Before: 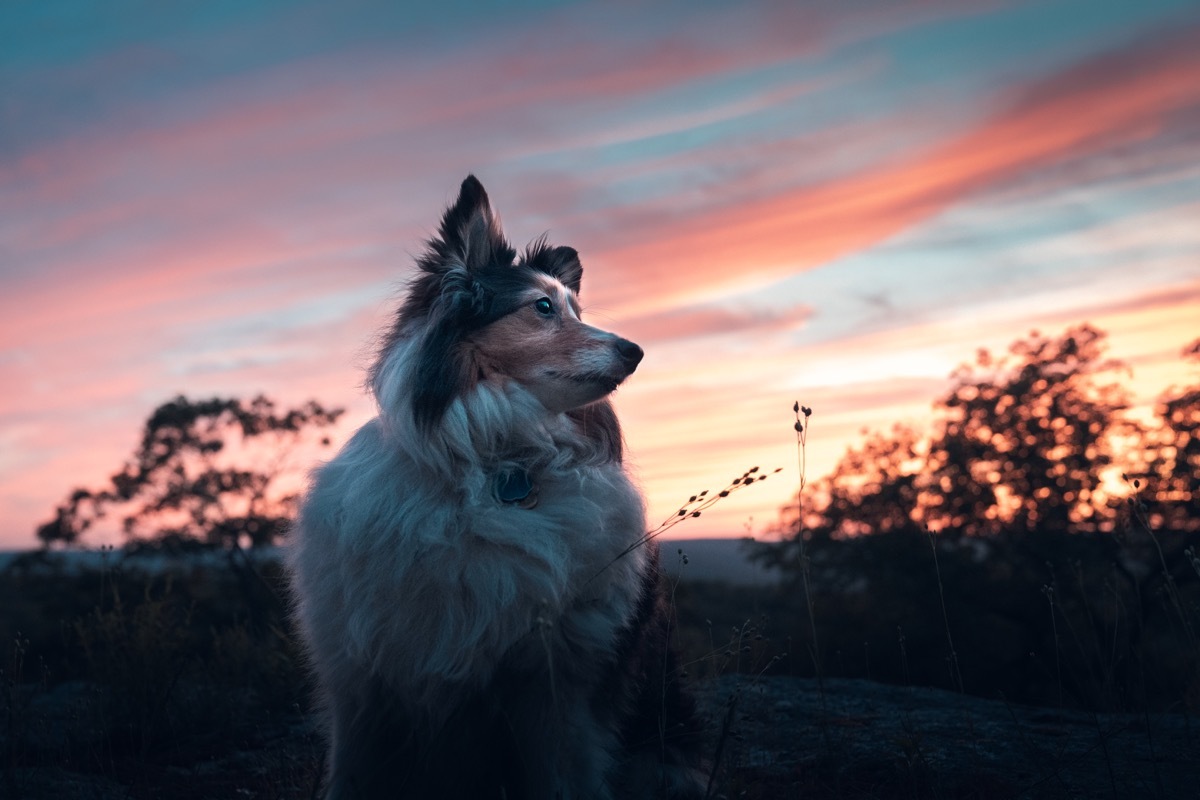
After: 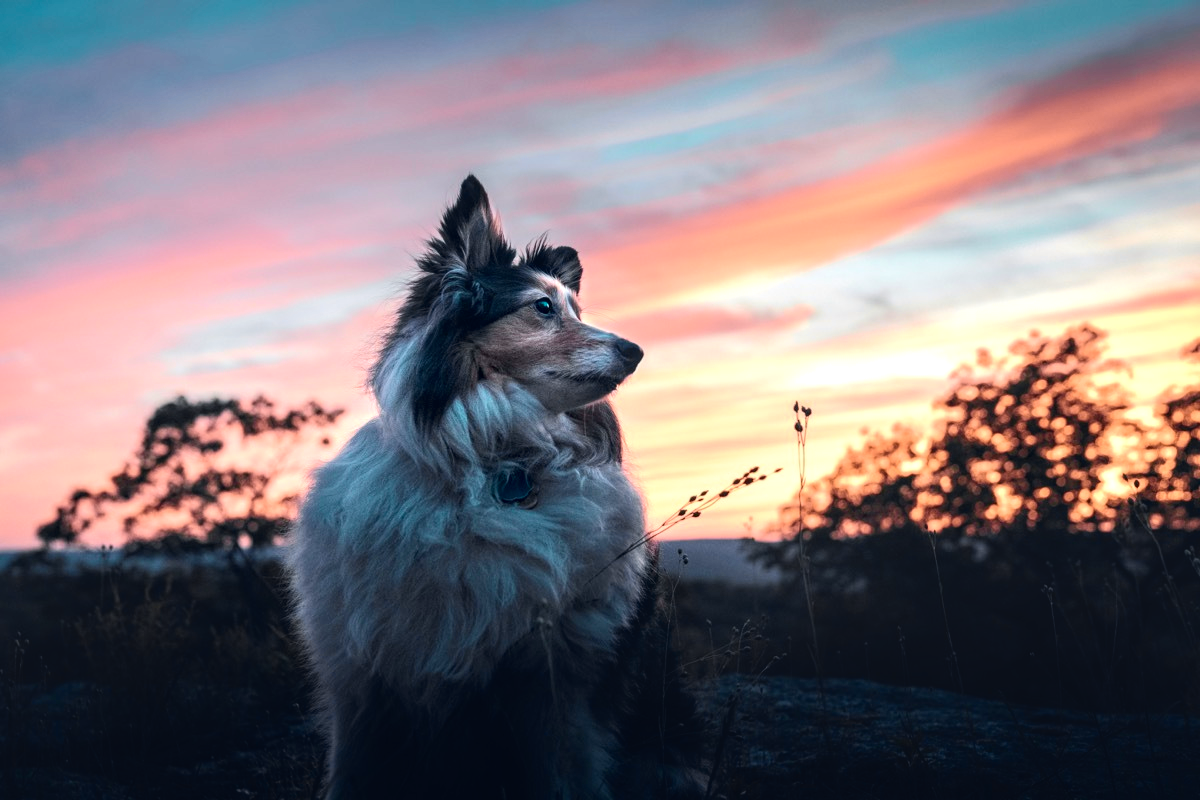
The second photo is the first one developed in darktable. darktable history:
tone curve: curves: ch0 [(0, 0.018) (0.061, 0.041) (0.205, 0.191) (0.289, 0.292) (0.39, 0.424) (0.493, 0.551) (0.666, 0.743) (0.795, 0.841) (1, 0.998)]; ch1 [(0, 0) (0.385, 0.343) (0.439, 0.415) (0.494, 0.498) (0.501, 0.501) (0.51, 0.496) (0.548, 0.554) (0.586, 0.61) (0.684, 0.658) (0.783, 0.804) (1, 1)]; ch2 [(0, 0) (0.304, 0.31) (0.403, 0.399) (0.441, 0.428) (0.47, 0.469) (0.498, 0.496) (0.524, 0.538) (0.566, 0.588) (0.648, 0.665) (0.697, 0.699) (1, 1)], color space Lab, independent channels
exposure: exposure 0.29 EV, compensate highlight preservation false
local contrast: detail 130%
